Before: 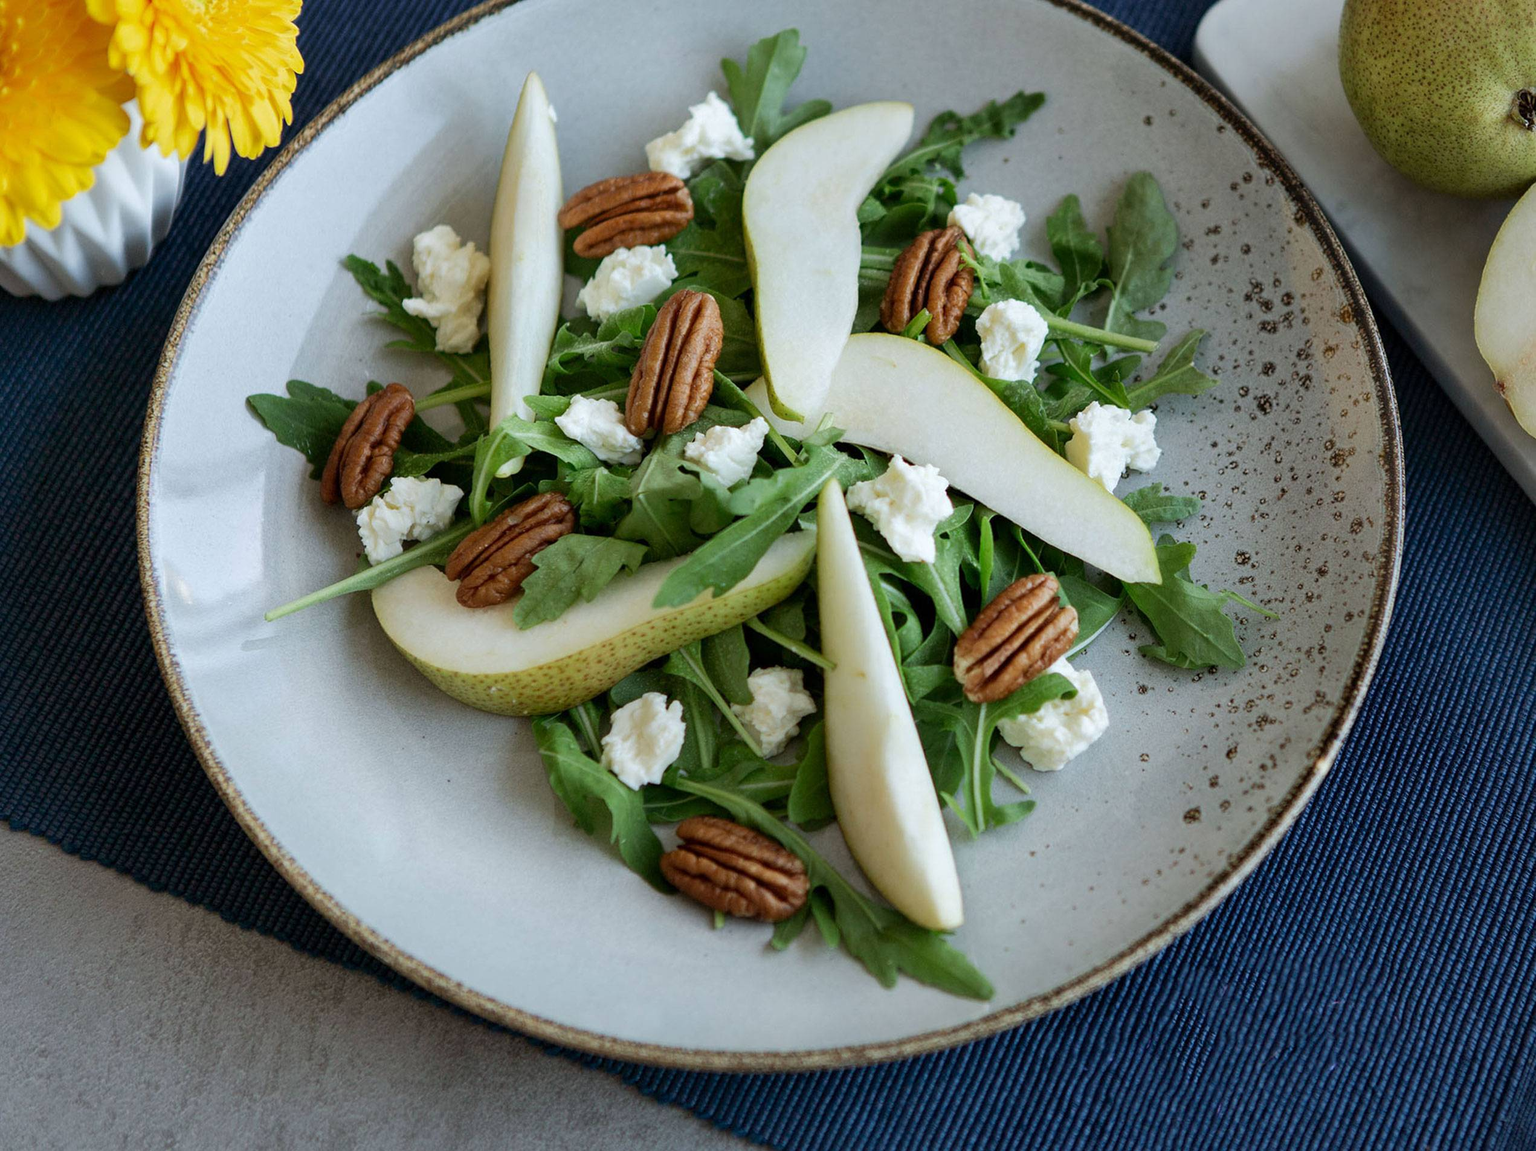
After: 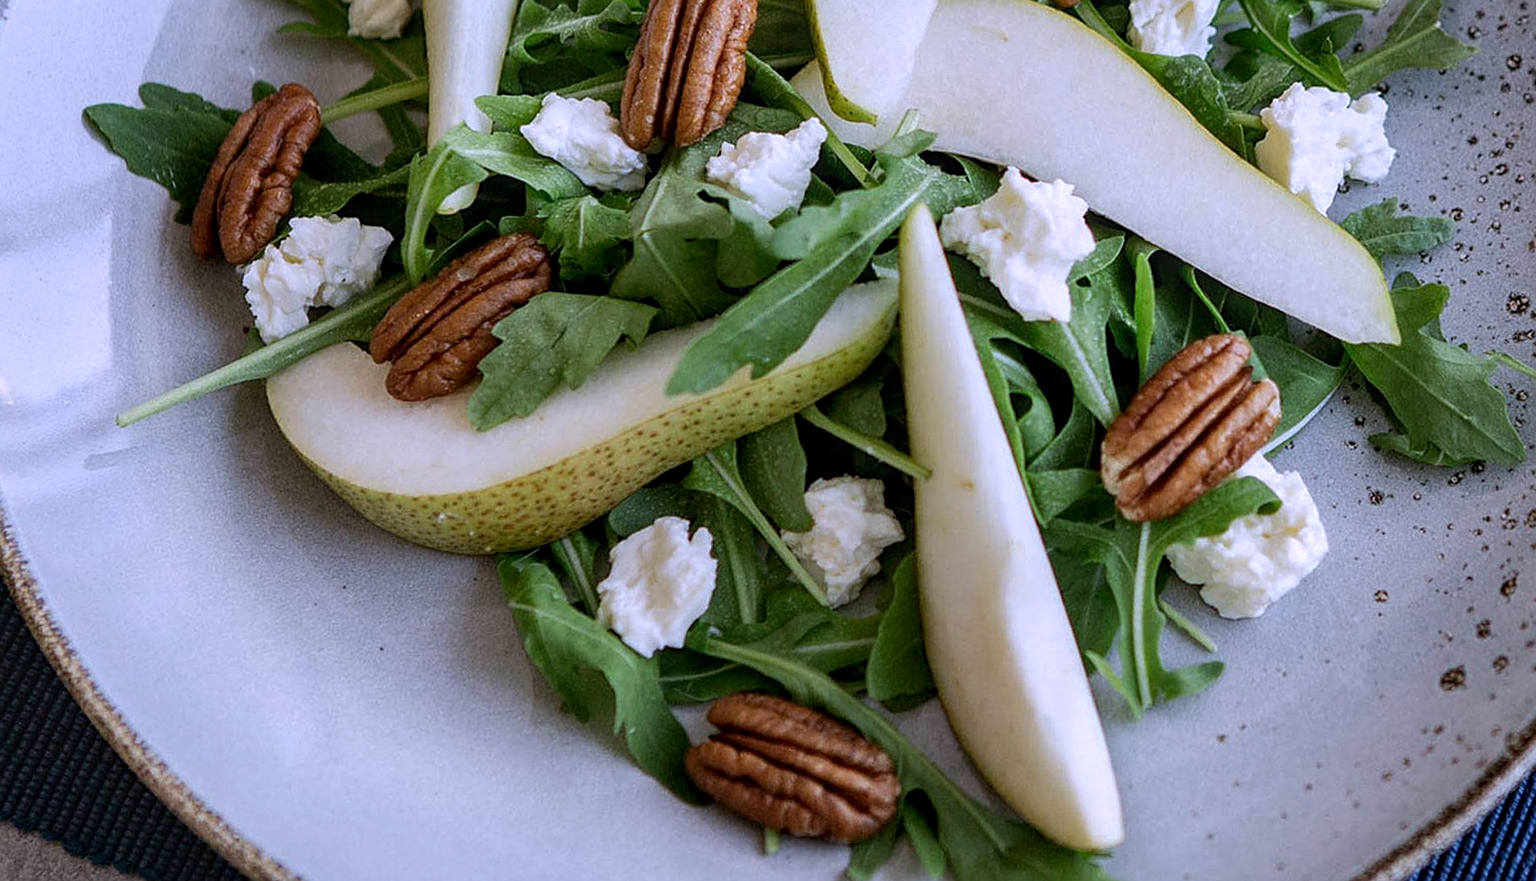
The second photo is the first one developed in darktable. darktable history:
local contrast: on, module defaults
exposure: exposure -0.177 EV
white balance: red 1.042, blue 1.17
rotate and perspective: rotation -1.32°, lens shift (horizontal) -0.031, crop left 0.015, crop right 0.985, crop top 0.047, crop bottom 0.982
crop: left 11.123%, top 27.61%, right 18.3%, bottom 17.034%
sharpen: on, module defaults
